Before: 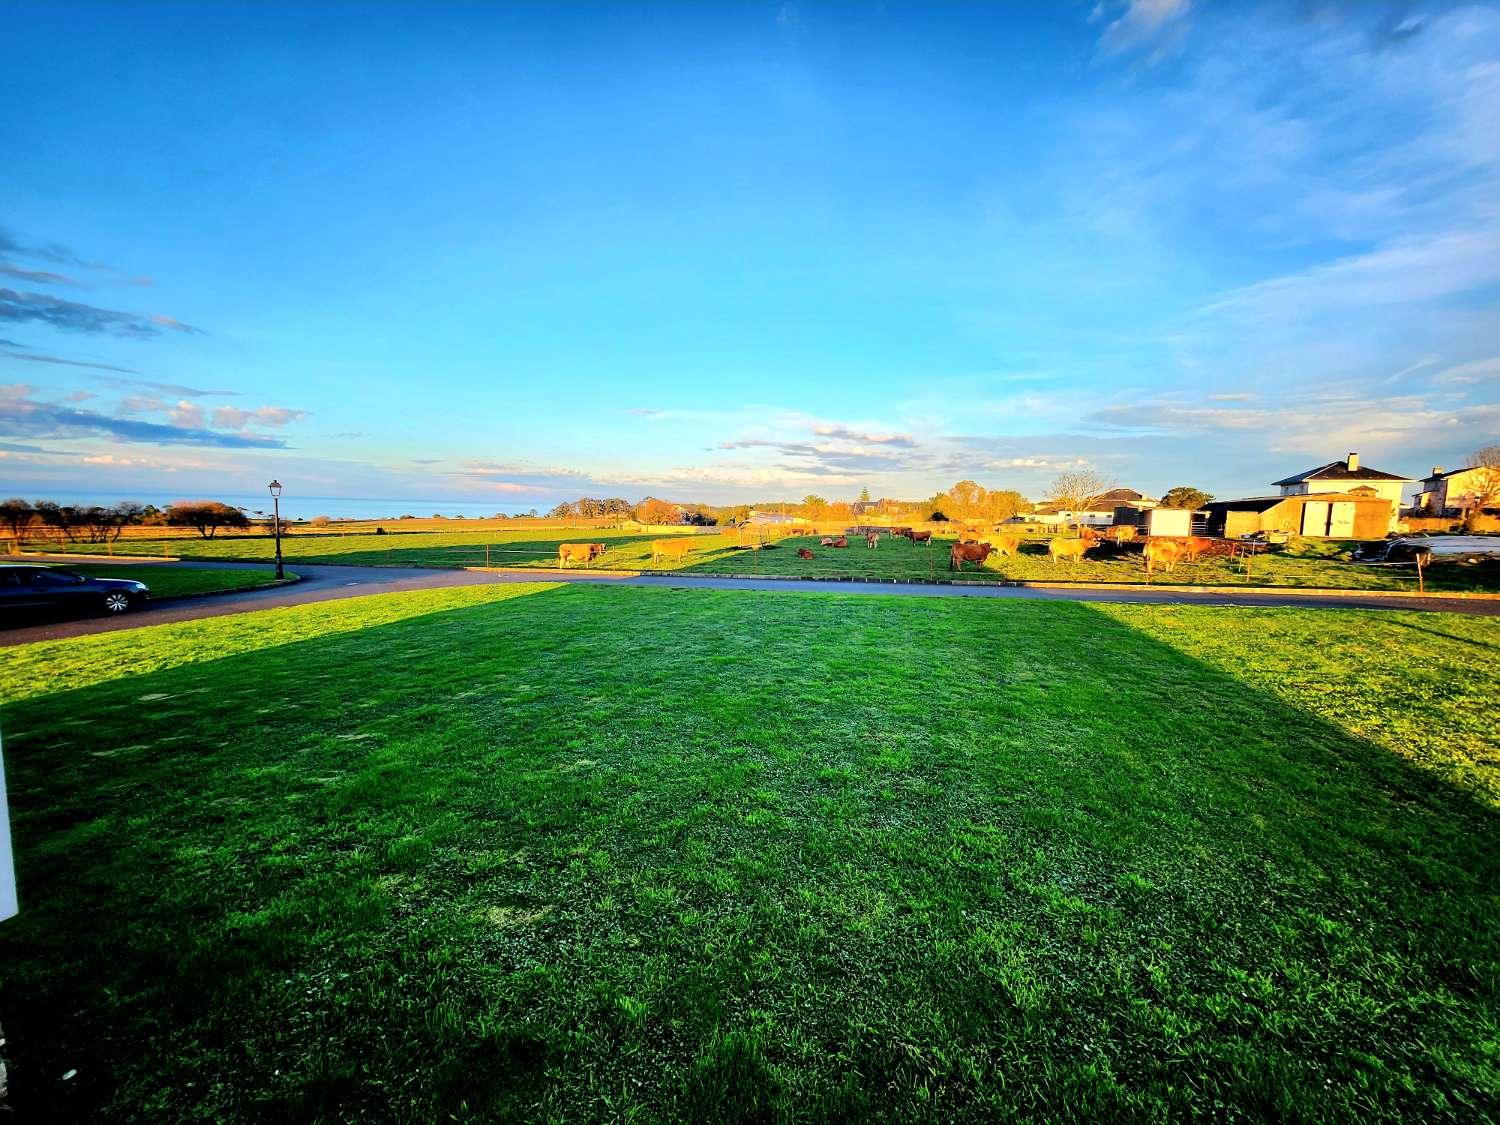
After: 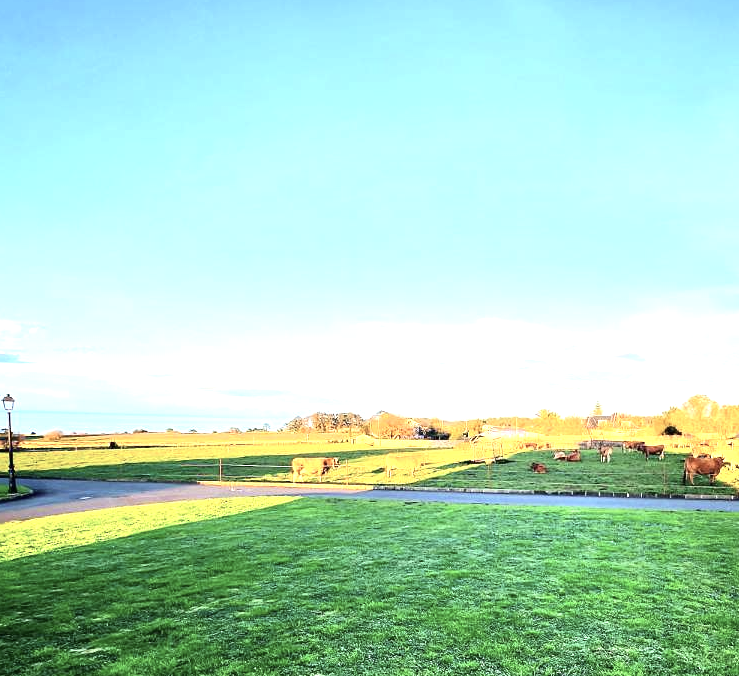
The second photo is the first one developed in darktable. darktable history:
contrast brightness saturation: contrast 0.1, saturation -0.3
exposure: exposure 1 EV, compensate highlight preservation false
crop: left 17.835%, top 7.675%, right 32.881%, bottom 32.213%
